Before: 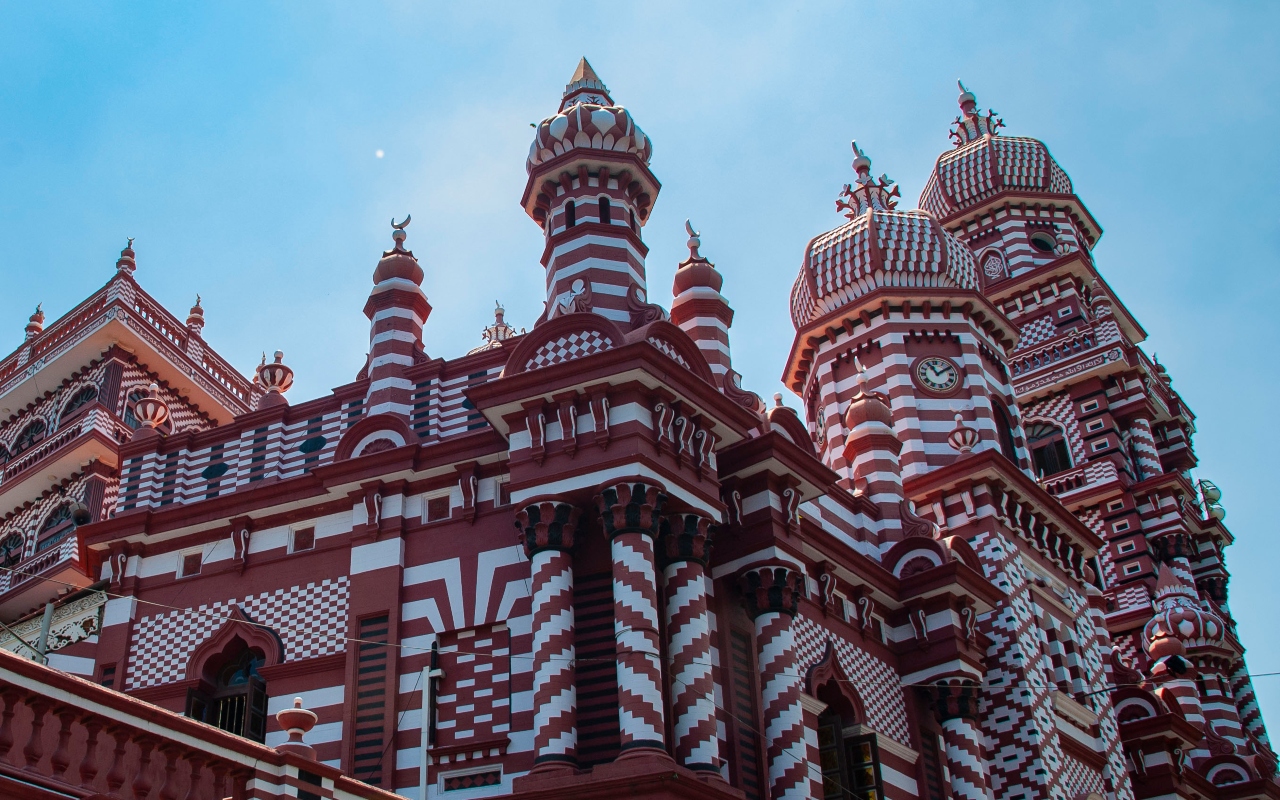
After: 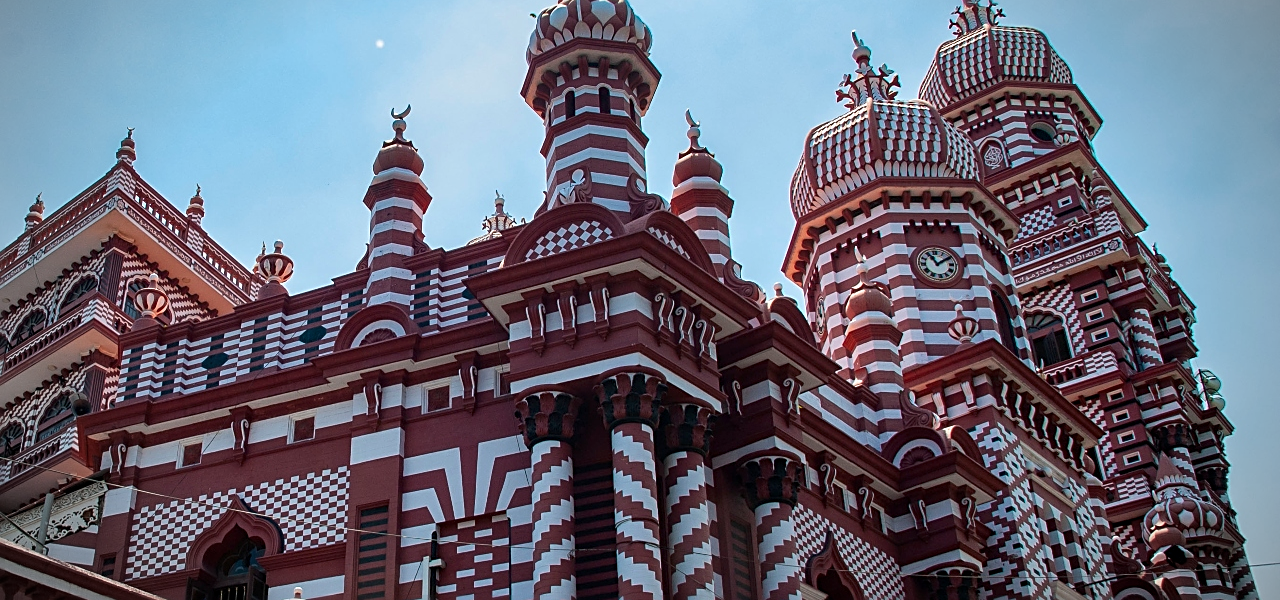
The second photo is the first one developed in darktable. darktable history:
sharpen: on, module defaults
contrast equalizer: octaves 7, y [[0.6 ×6], [0.55 ×6], [0 ×6], [0 ×6], [0 ×6]], mix 0.15
crop: top 13.819%, bottom 11.169%
vignetting: fall-off start 79.43%, saturation -0.649, width/height ratio 1.327, unbound false
